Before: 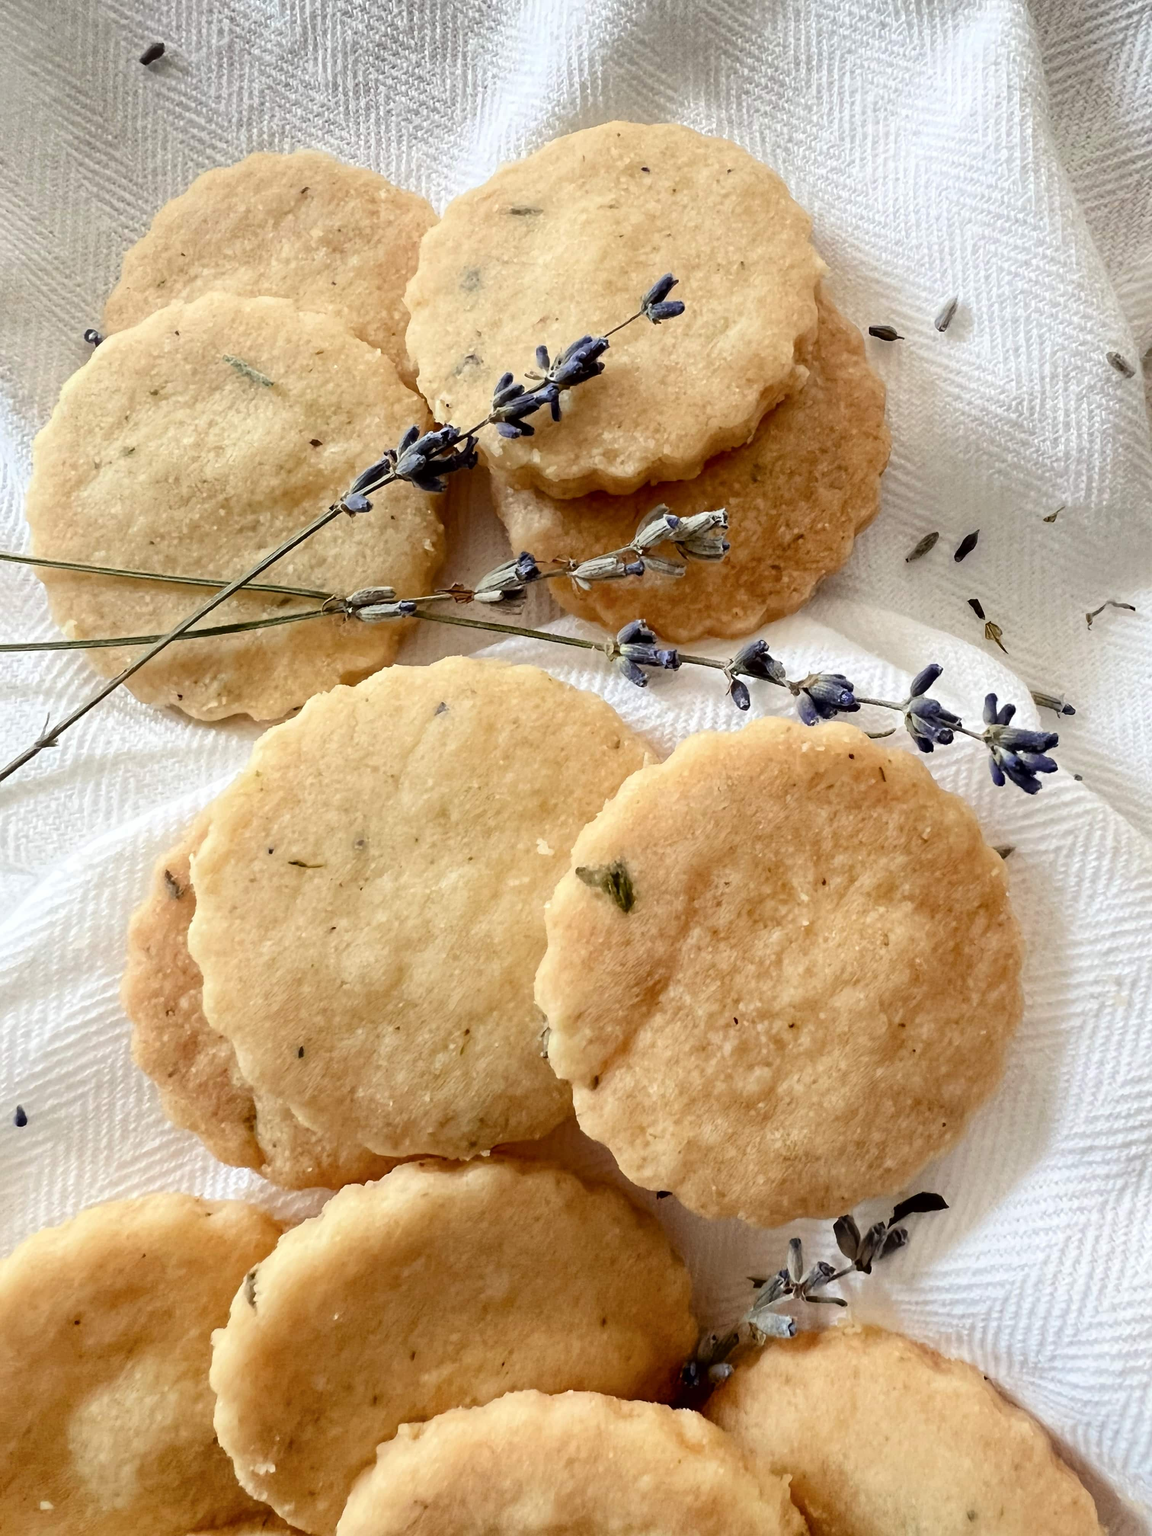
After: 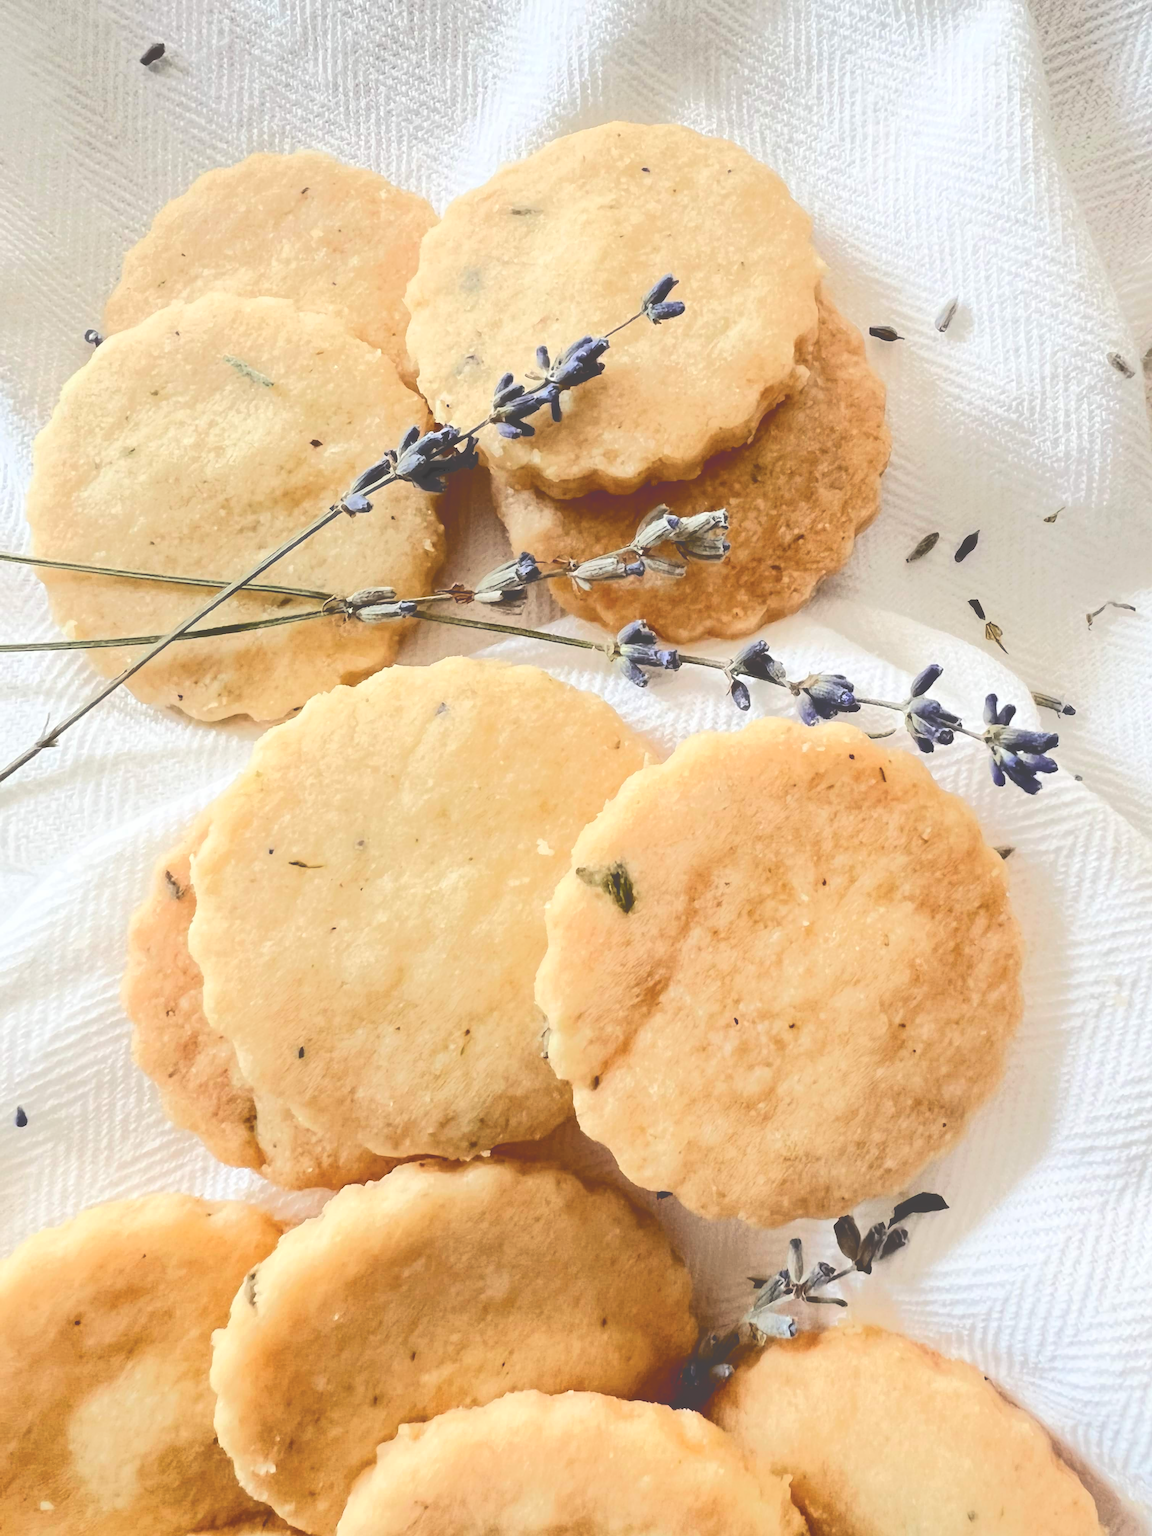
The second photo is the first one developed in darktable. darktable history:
base curve: curves: ch0 [(0, 0) (0.032, 0.025) (0.121, 0.166) (0.206, 0.329) (0.605, 0.79) (1, 1)]
tone curve: curves: ch0 [(0, 0) (0.003, 0.278) (0.011, 0.282) (0.025, 0.282) (0.044, 0.29) (0.069, 0.295) (0.1, 0.306) (0.136, 0.316) (0.177, 0.33) (0.224, 0.358) (0.277, 0.403) (0.335, 0.451) (0.399, 0.505) (0.468, 0.558) (0.543, 0.611) (0.623, 0.679) (0.709, 0.751) (0.801, 0.815) (0.898, 0.863) (1, 1)], color space Lab, independent channels, preserve colors none
haze removal: strength -0.098, compatibility mode true, adaptive false
